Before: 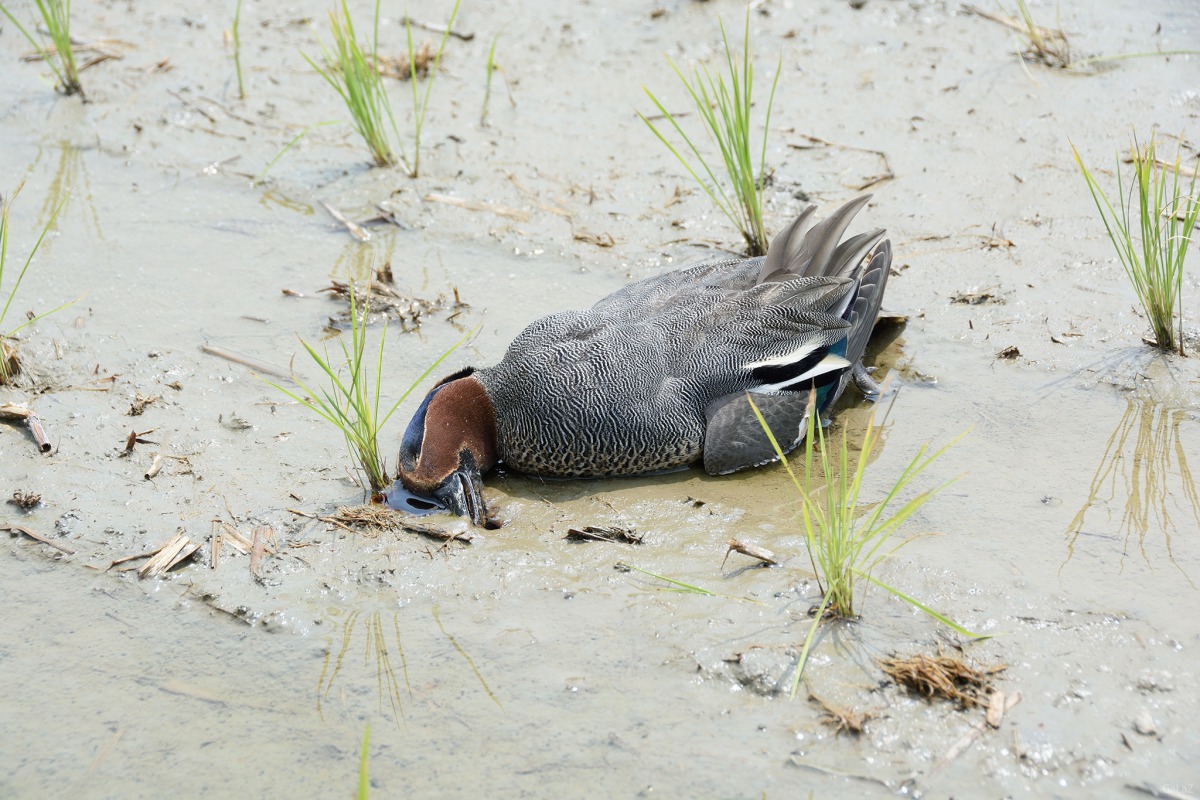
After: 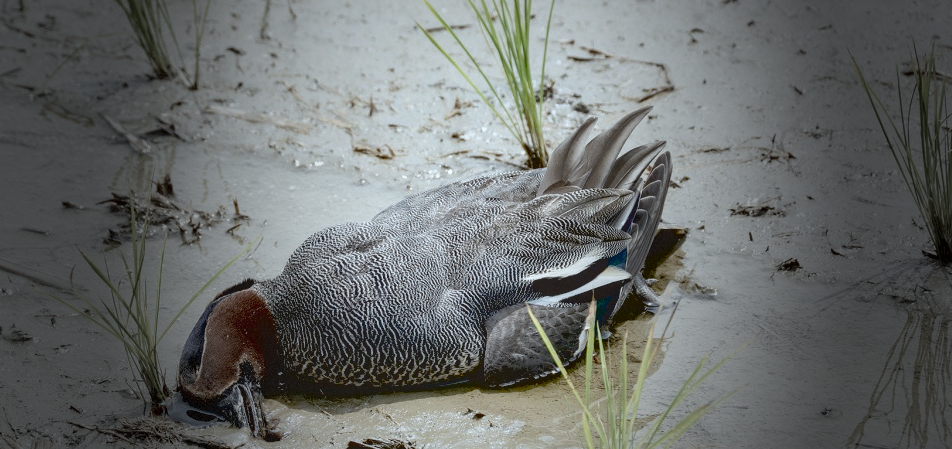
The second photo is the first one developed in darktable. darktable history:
contrast brightness saturation: contrast -0.255, saturation -0.432
shadows and highlights: low approximation 0.01, soften with gaussian
exposure: black level correction 0.038, exposure 0.498 EV, compensate highlight preservation false
crop: left 18.41%, top 11.079%, right 2.224%, bottom 32.791%
vignetting: fall-off start 16.64%, fall-off radius 100.36%, brightness -0.885, width/height ratio 0.713, dithering 8-bit output, unbound false
local contrast: on, module defaults
color correction: highlights a* -3.67, highlights b* -6.57, shadows a* 3.19, shadows b* 5.15
